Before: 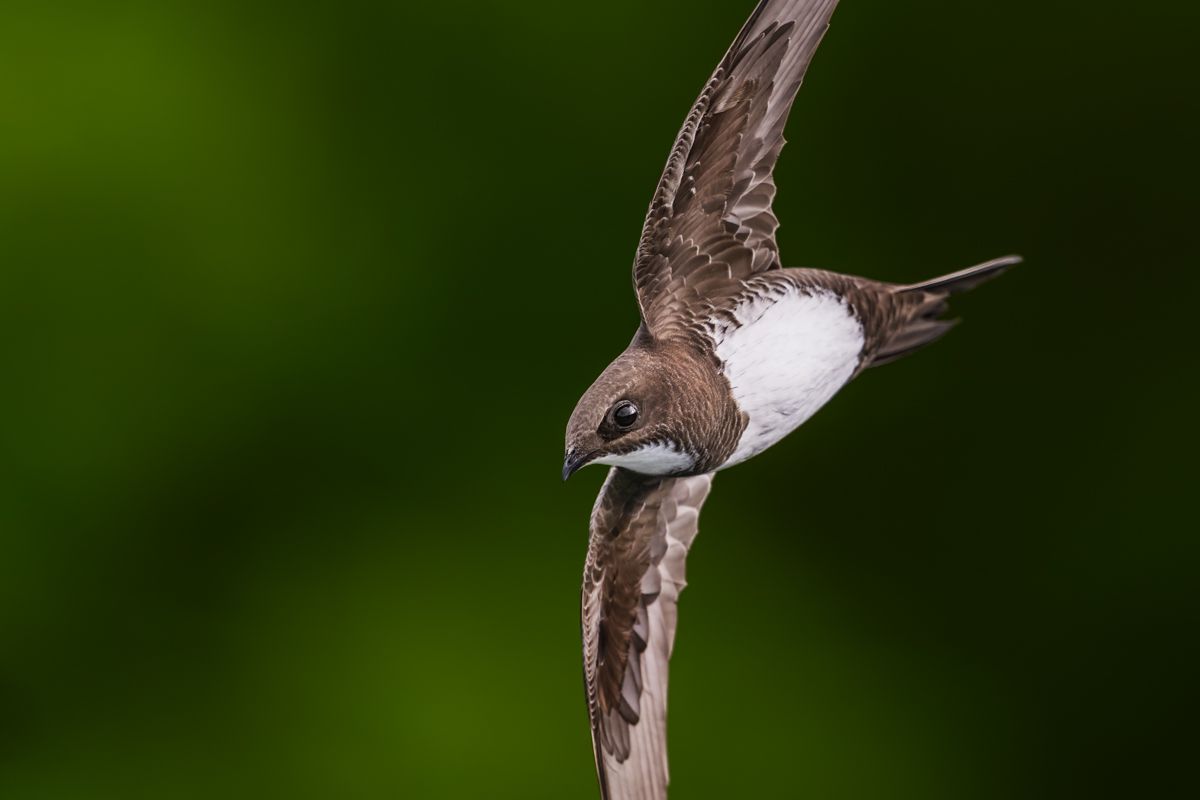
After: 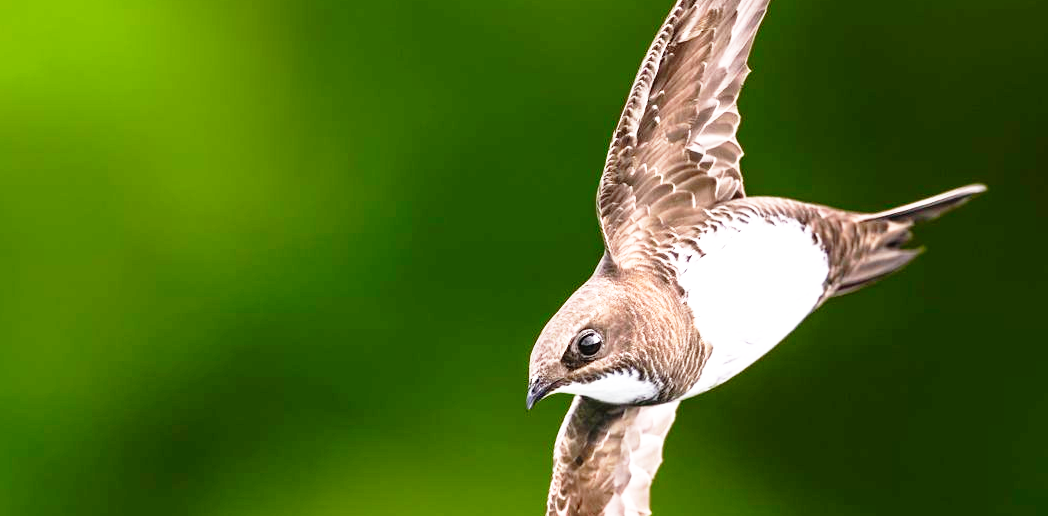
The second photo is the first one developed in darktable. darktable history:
exposure: black level correction 0, exposure 1 EV, compensate highlight preservation false
base curve: curves: ch0 [(0, 0) (0.012, 0.01) (0.073, 0.168) (0.31, 0.711) (0.645, 0.957) (1, 1)], preserve colors none
crop: left 3.015%, top 8.969%, right 9.647%, bottom 26.457%
